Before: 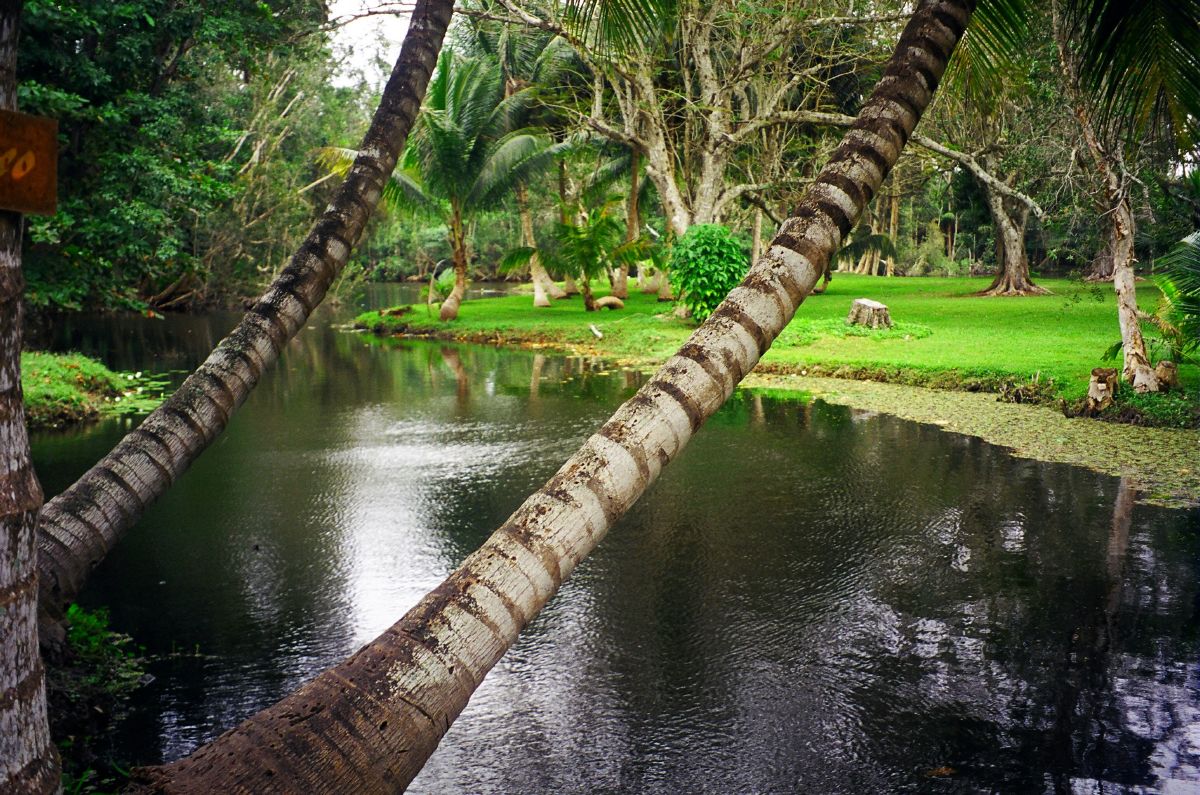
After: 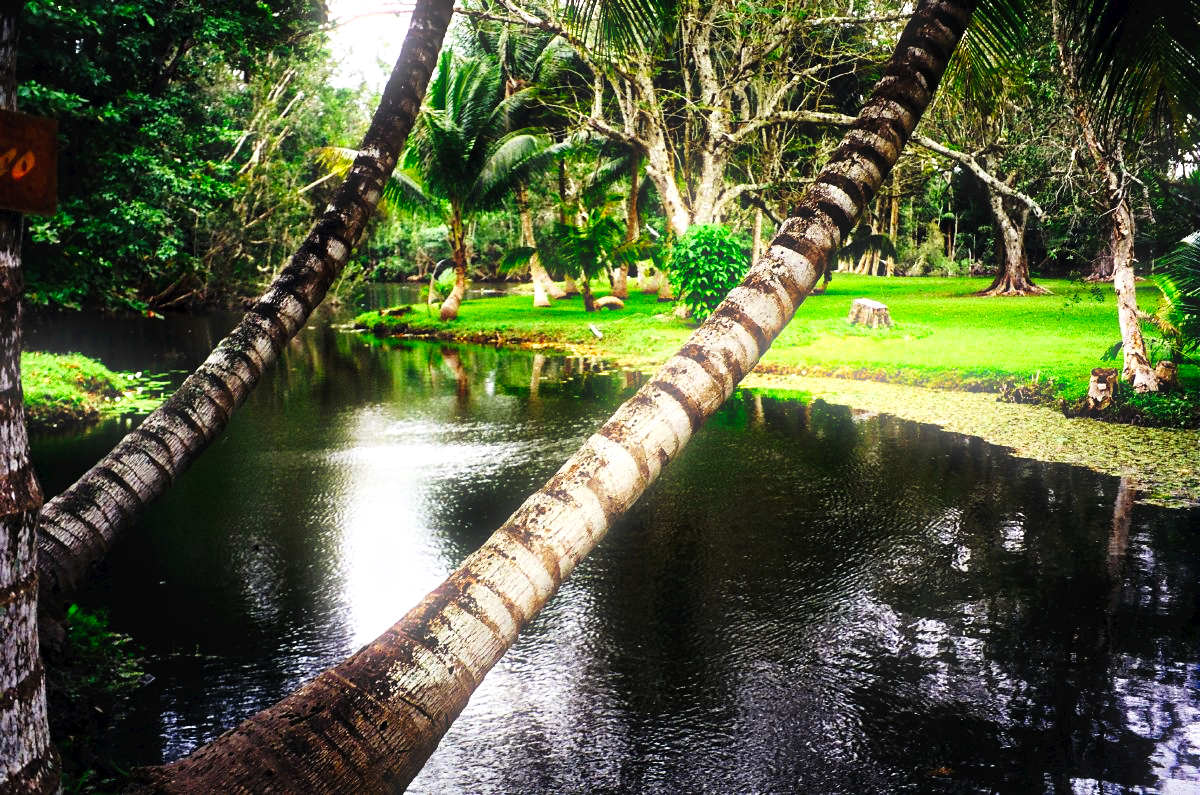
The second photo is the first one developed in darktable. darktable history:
exposure: black level correction -0.005, exposure 0.054 EV, compensate highlight preservation false
contrast equalizer: octaves 7, y [[0.6 ×6], [0.55 ×6], [0 ×6], [0 ×6], [0 ×6]]
tone curve: curves: ch0 [(0, 0) (0.003, 0.02) (0.011, 0.021) (0.025, 0.022) (0.044, 0.023) (0.069, 0.026) (0.1, 0.04) (0.136, 0.06) (0.177, 0.092) (0.224, 0.127) (0.277, 0.176) (0.335, 0.258) (0.399, 0.349) (0.468, 0.444) (0.543, 0.546) (0.623, 0.649) (0.709, 0.754) (0.801, 0.842) (0.898, 0.922) (1, 1)], preserve colors none
bloom: size 5%, threshold 95%, strength 15%
tone equalizer: on, module defaults
